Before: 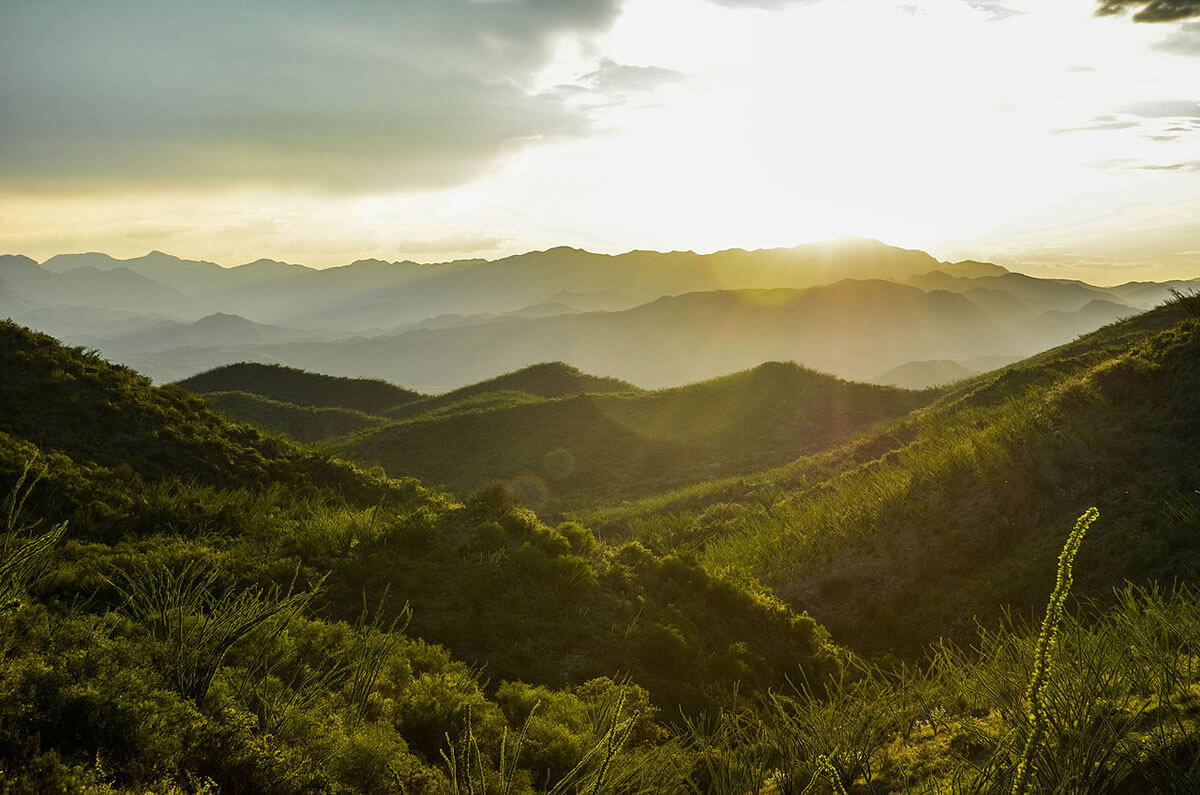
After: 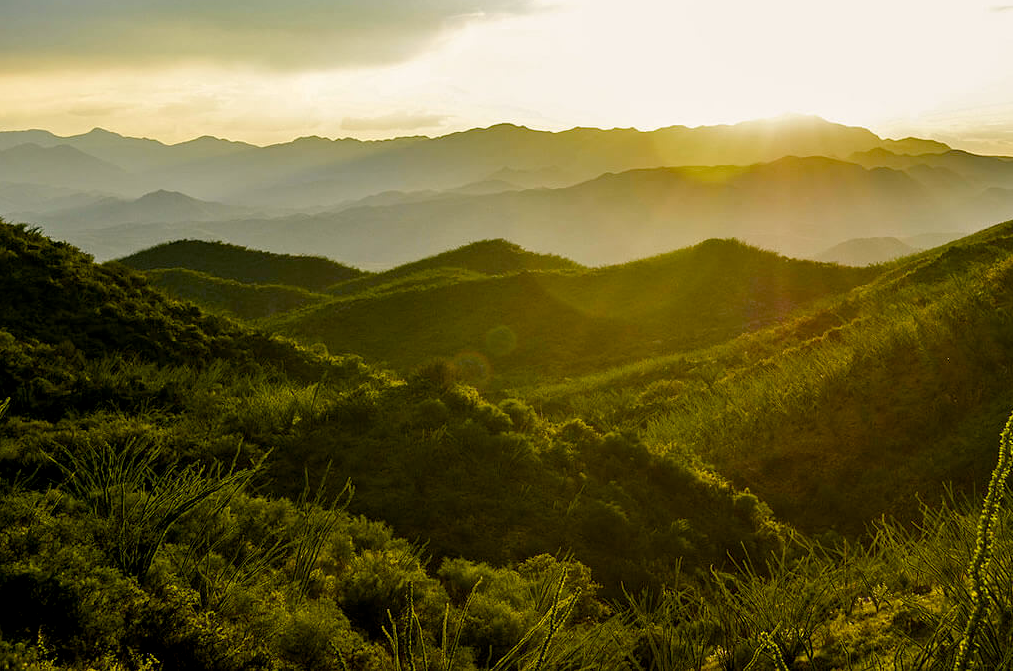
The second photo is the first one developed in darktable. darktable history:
color balance rgb: shadows lift › chroma 1%, shadows lift › hue 240.84°, highlights gain › chroma 2%, highlights gain › hue 73.2°, global offset › luminance -0.5%, perceptual saturation grading › global saturation 20%, perceptual saturation grading › highlights -25%, perceptual saturation grading › shadows 50%, global vibrance 15%
crop and rotate: left 4.842%, top 15.51%, right 10.668%
